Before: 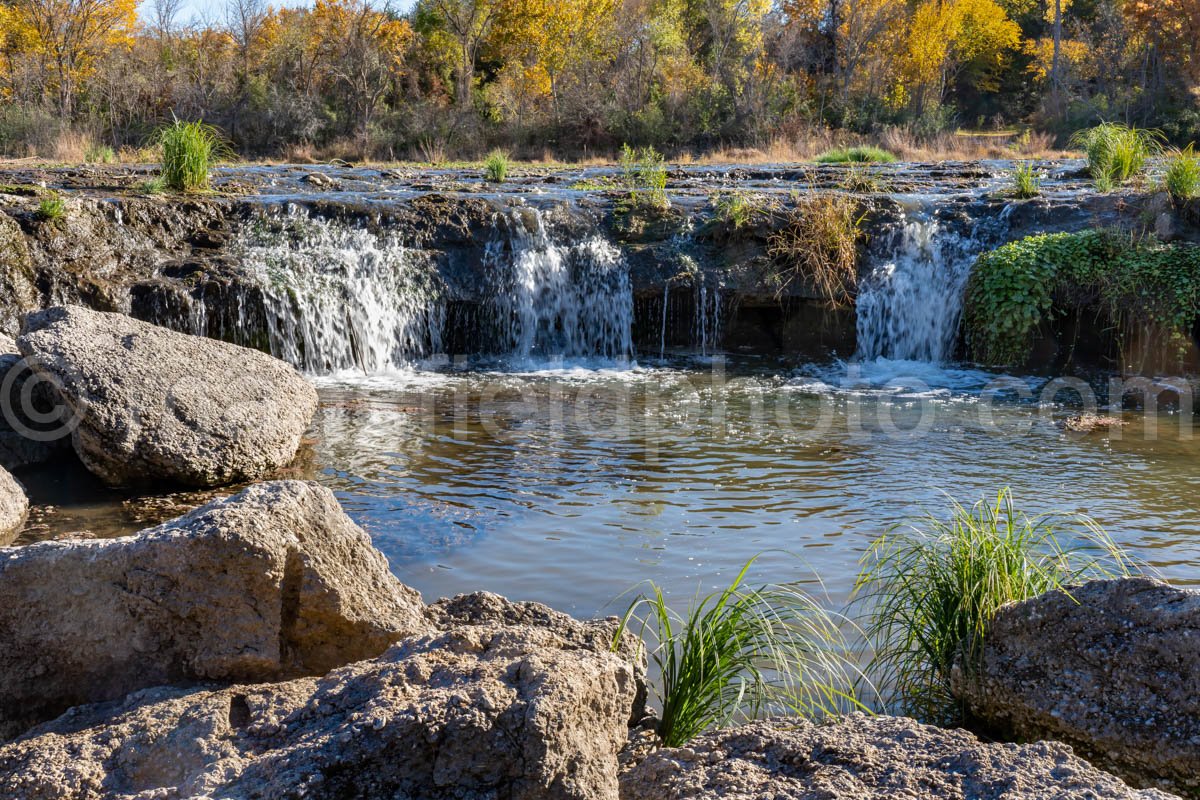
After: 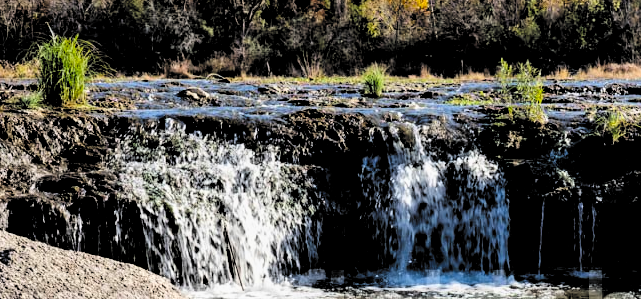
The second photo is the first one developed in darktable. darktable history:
filmic rgb: middle gray luminance 13.58%, black relative exposure -2.09 EV, white relative exposure 3.09 EV, threshold 5.94 EV, target black luminance 0%, hardness 1.78, latitude 59.4%, contrast 1.737, highlights saturation mix 4.32%, shadows ↔ highlights balance -36.73%, color science v5 (2021), iterations of high-quality reconstruction 0, contrast in shadows safe, contrast in highlights safe, enable highlight reconstruction true
local contrast: mode bilateral grid, contrast 15, coarseness 36, detail 104%, midtone range 0.2
crop: left 10.292%, top 10.665%, right 36.26%, bottom 51.836%
